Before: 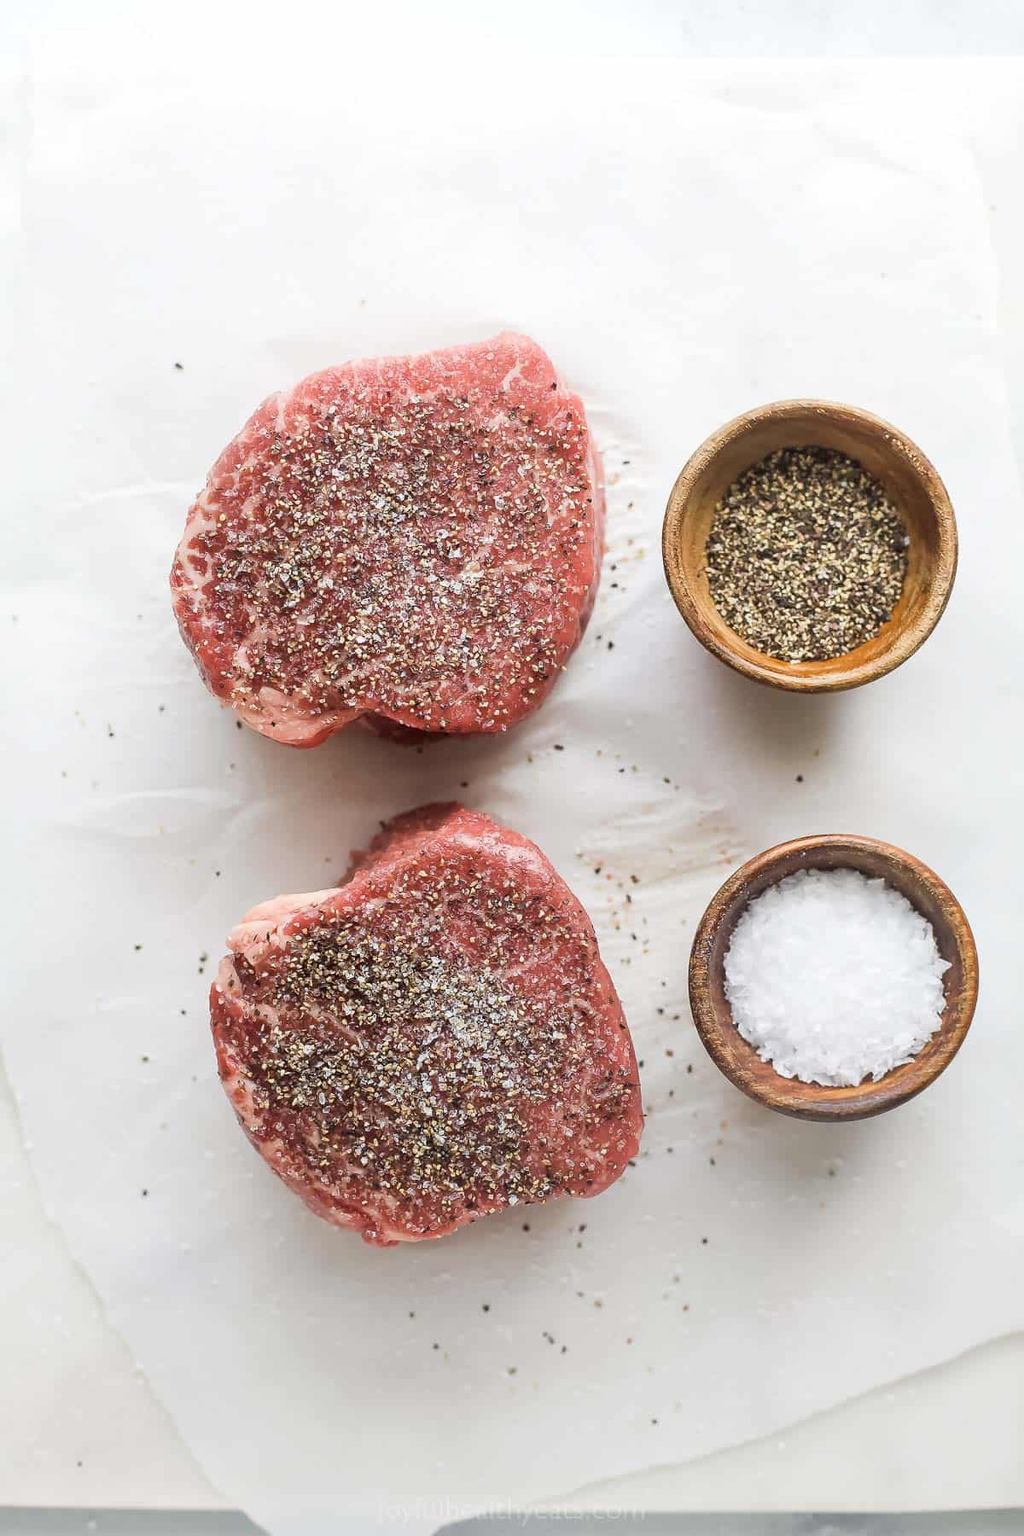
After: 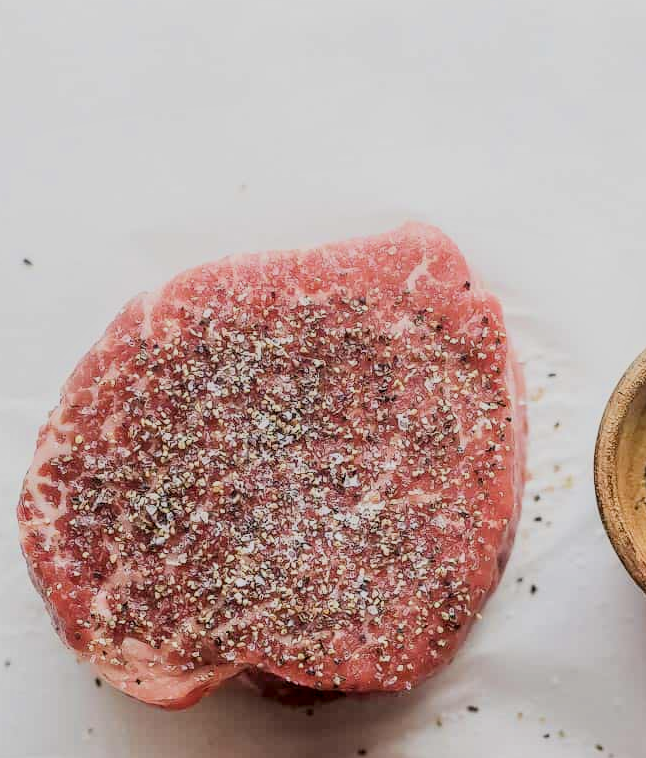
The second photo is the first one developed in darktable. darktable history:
filmic rgb: black relative exposure -7.65 EV, white relative exposure 4.56 EV, threshold 2.96 EV, structure ↔ texture 99.35%, hardness 3.61, contrast 0.991, color science v6 (2022), enable highlight reconstruction true
crop: left 15.192%, top 9.295%, right 30.97%, bottom 48.541%
local contrast: on, module defaults
